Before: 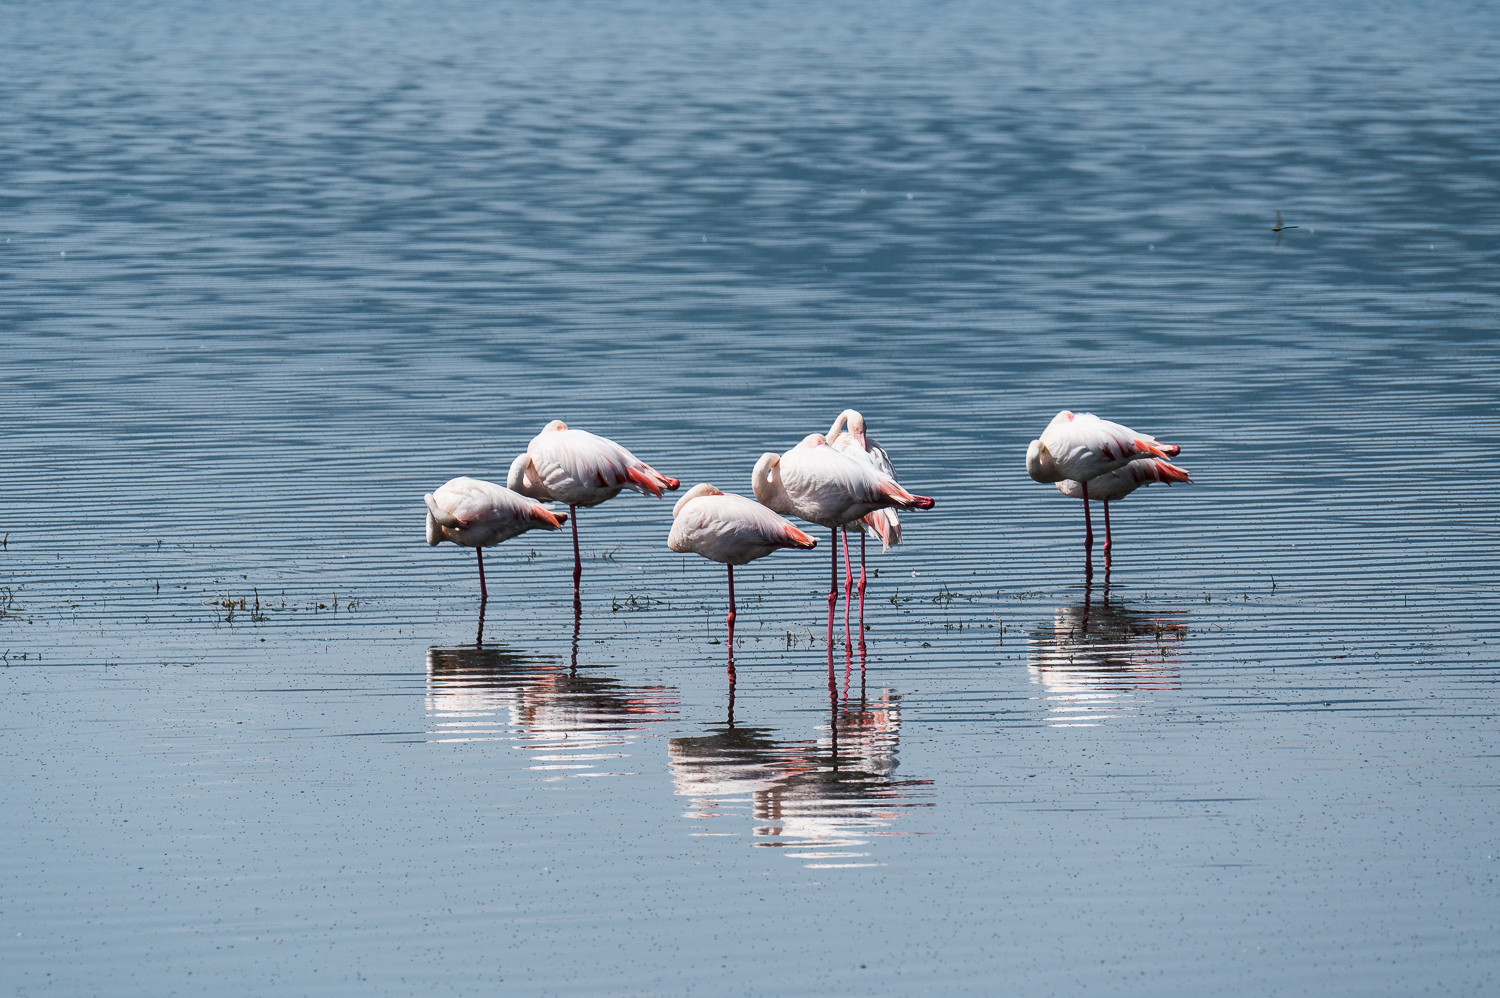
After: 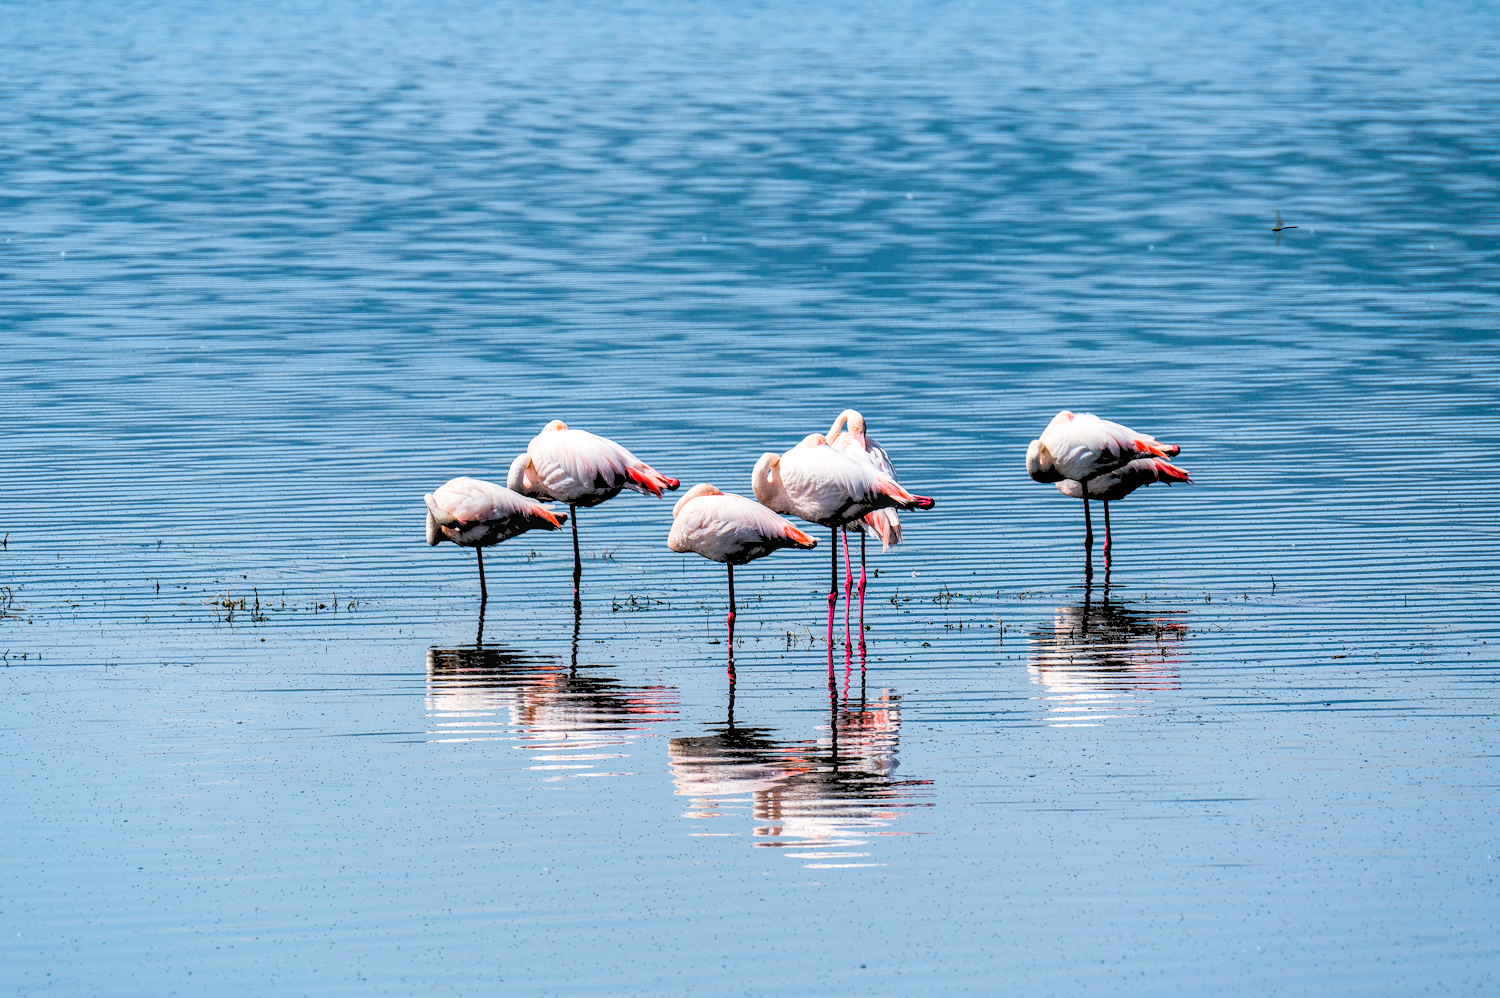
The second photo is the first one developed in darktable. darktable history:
rgb levels: levels [[0.027, 0.429, 0.996], [0, 0.5, 1], [0, 0.5, 1]]
local contrast: on, module defaults
contrast brightness saturation: saturation 0.1
color balance rgb: perceptual saturation grading › global saturation 25%, global vibrance 20%
